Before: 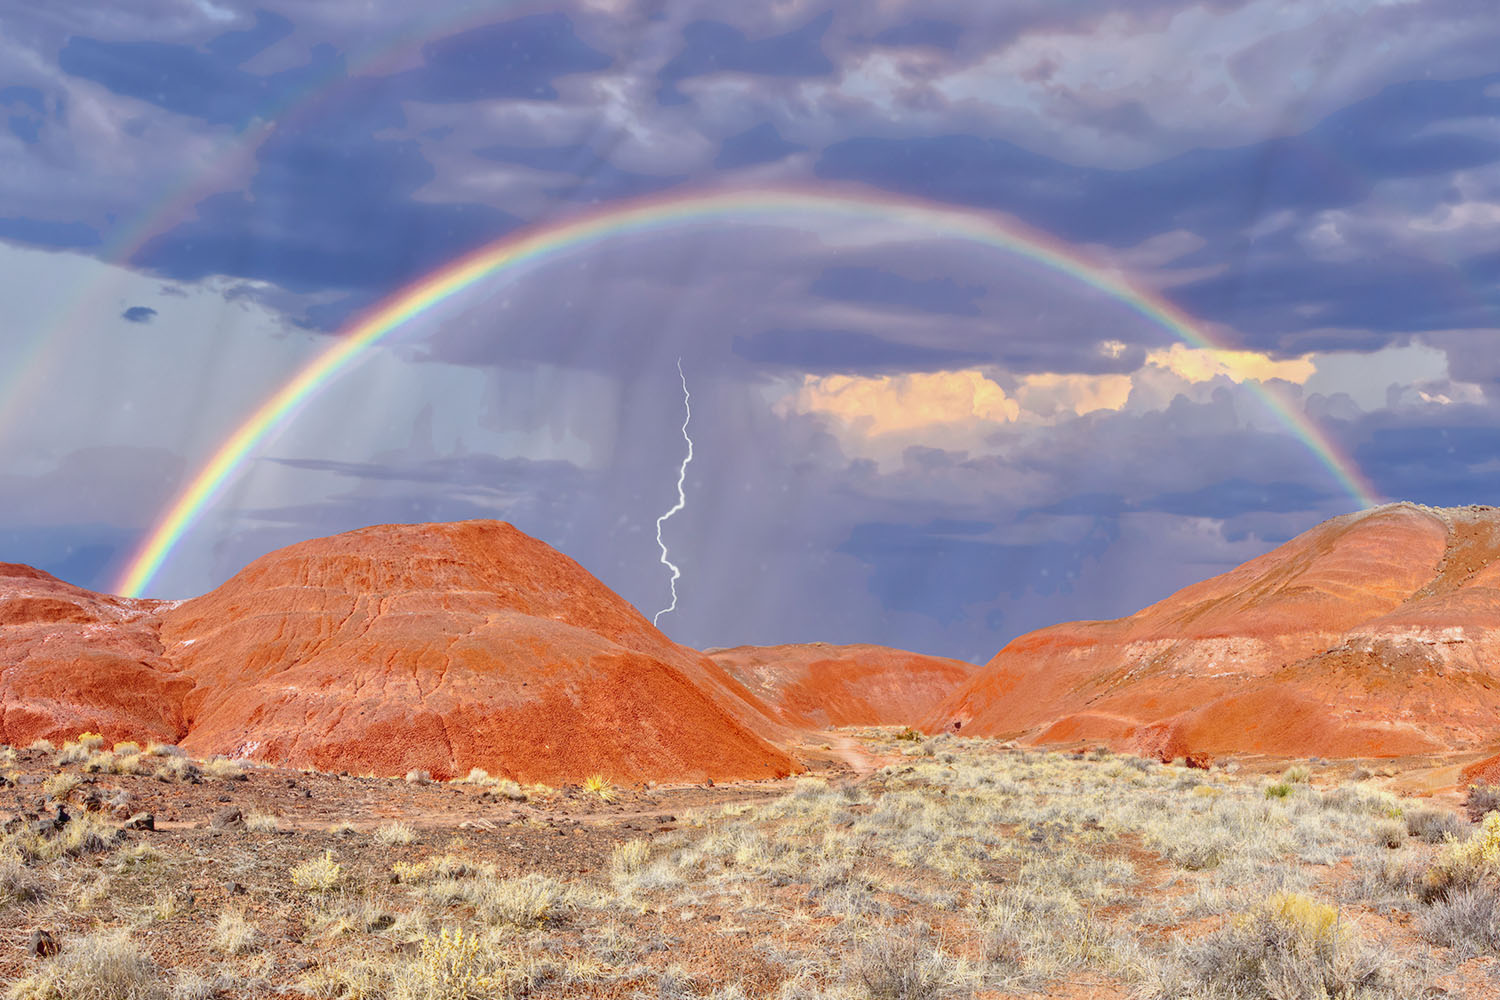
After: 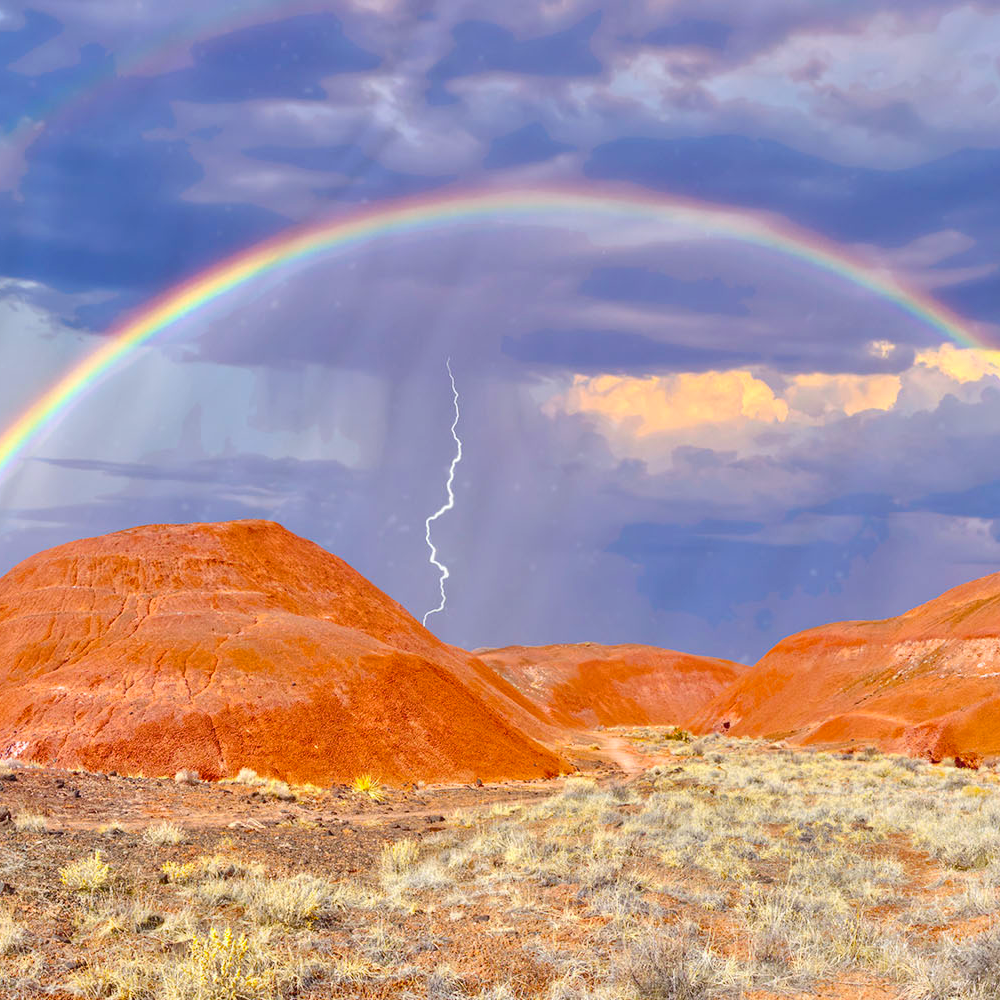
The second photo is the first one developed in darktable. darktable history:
contrast brightness saturation: saturation -0.05
levels: levels [0, 0.476, 0.951]
color balance rgb: perceptual saturation grading › global saturation 25%, global vibrance 20%
crop and rotate: left 15.446%, right 17.836%
